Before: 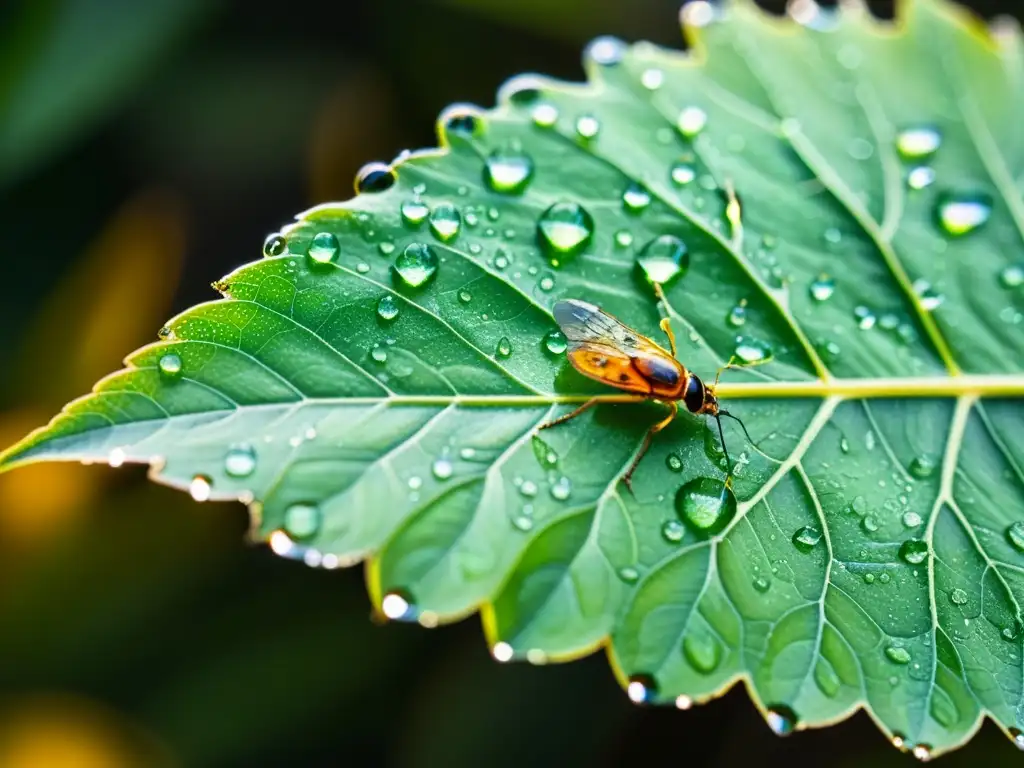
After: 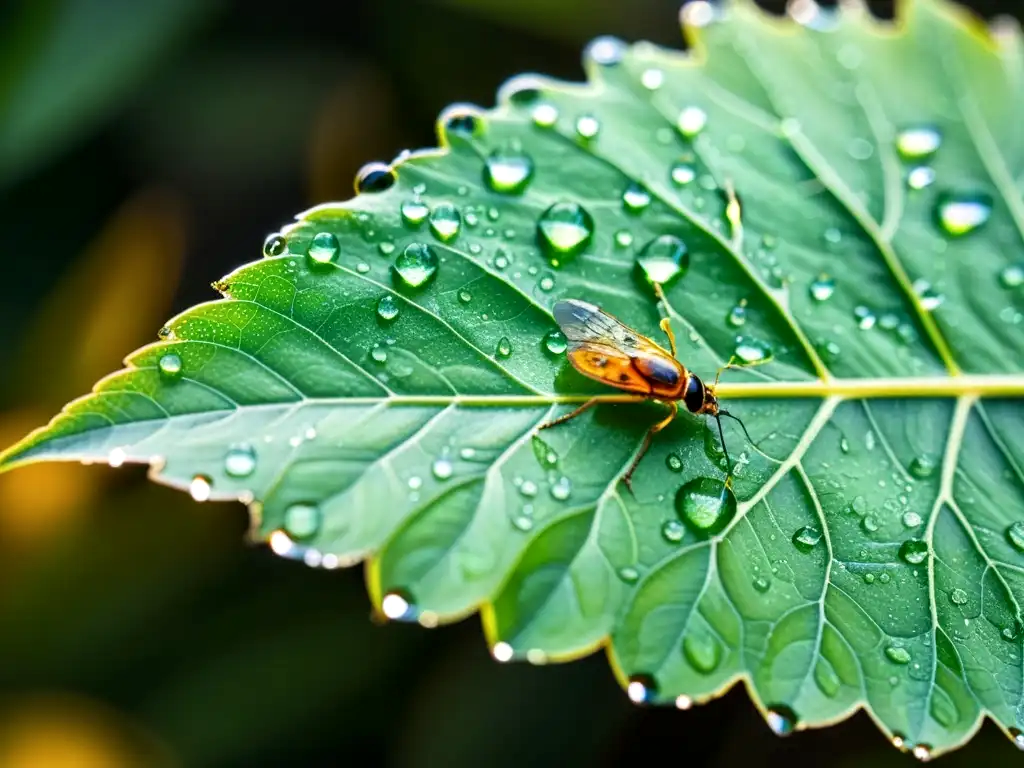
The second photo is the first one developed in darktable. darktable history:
local contrast: highlights 106%, shadows 102%, detail 119%, midtone range 0.2
